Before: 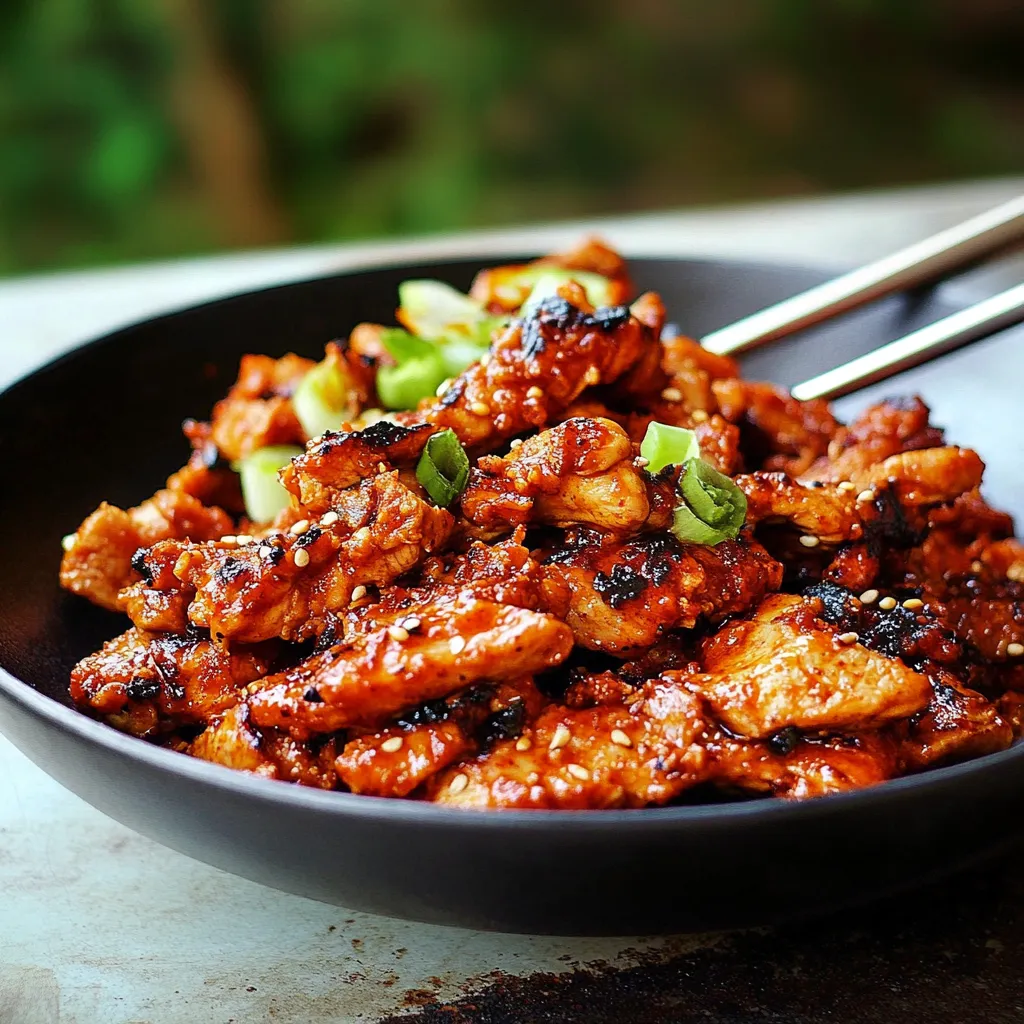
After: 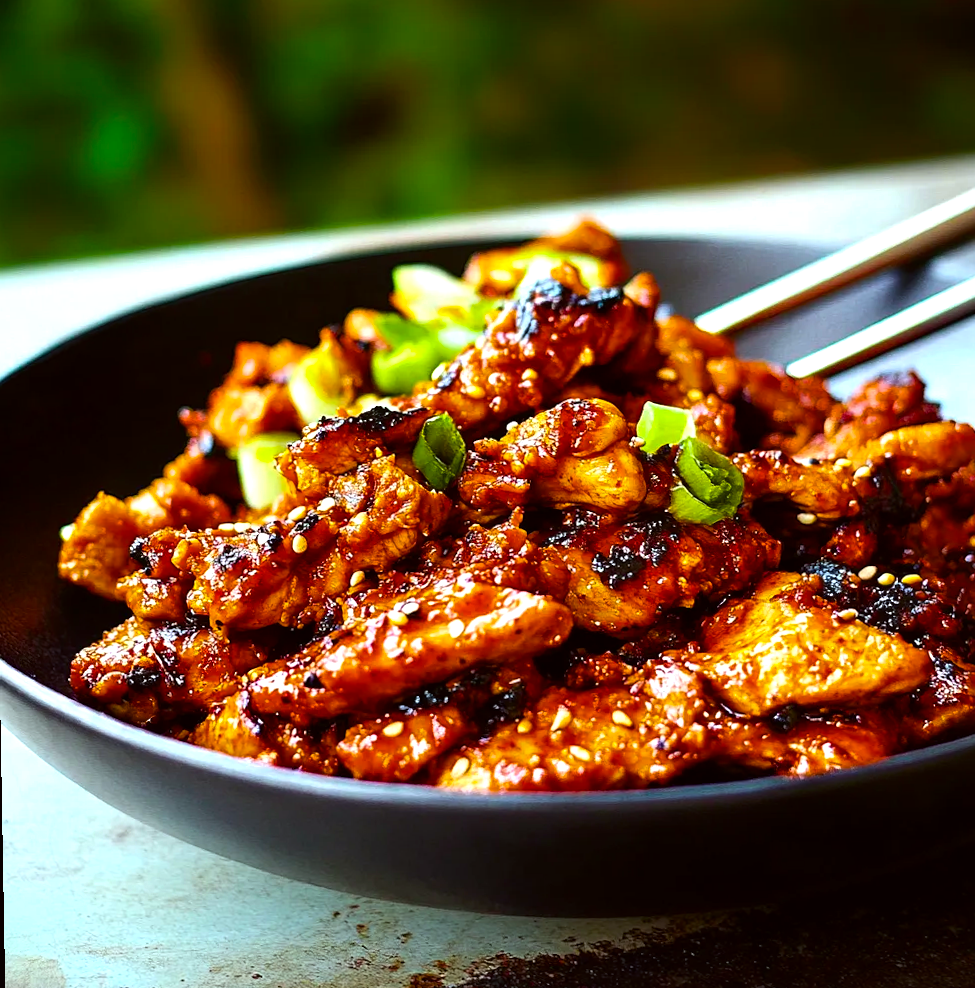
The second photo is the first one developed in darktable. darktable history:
crop: right 4.126%, bottom 0.031%
color correction: highlights a* -2.73, highlights b* -2.09, shadows a* 2.41, shadows b* 2.73
rotate and perspective: rotation -1°, crop left 0.011, crop right 0.989, crop top 0.025, crop bottom 0.975
color balance rgb: linear chroma grading › global chroma 9%, perceptual saturation grading › global saturation 36%, perceptual brilliance grading › global brilliance 15%, perceptual brilliance grading › shadows -35%, global vibrance 15%
